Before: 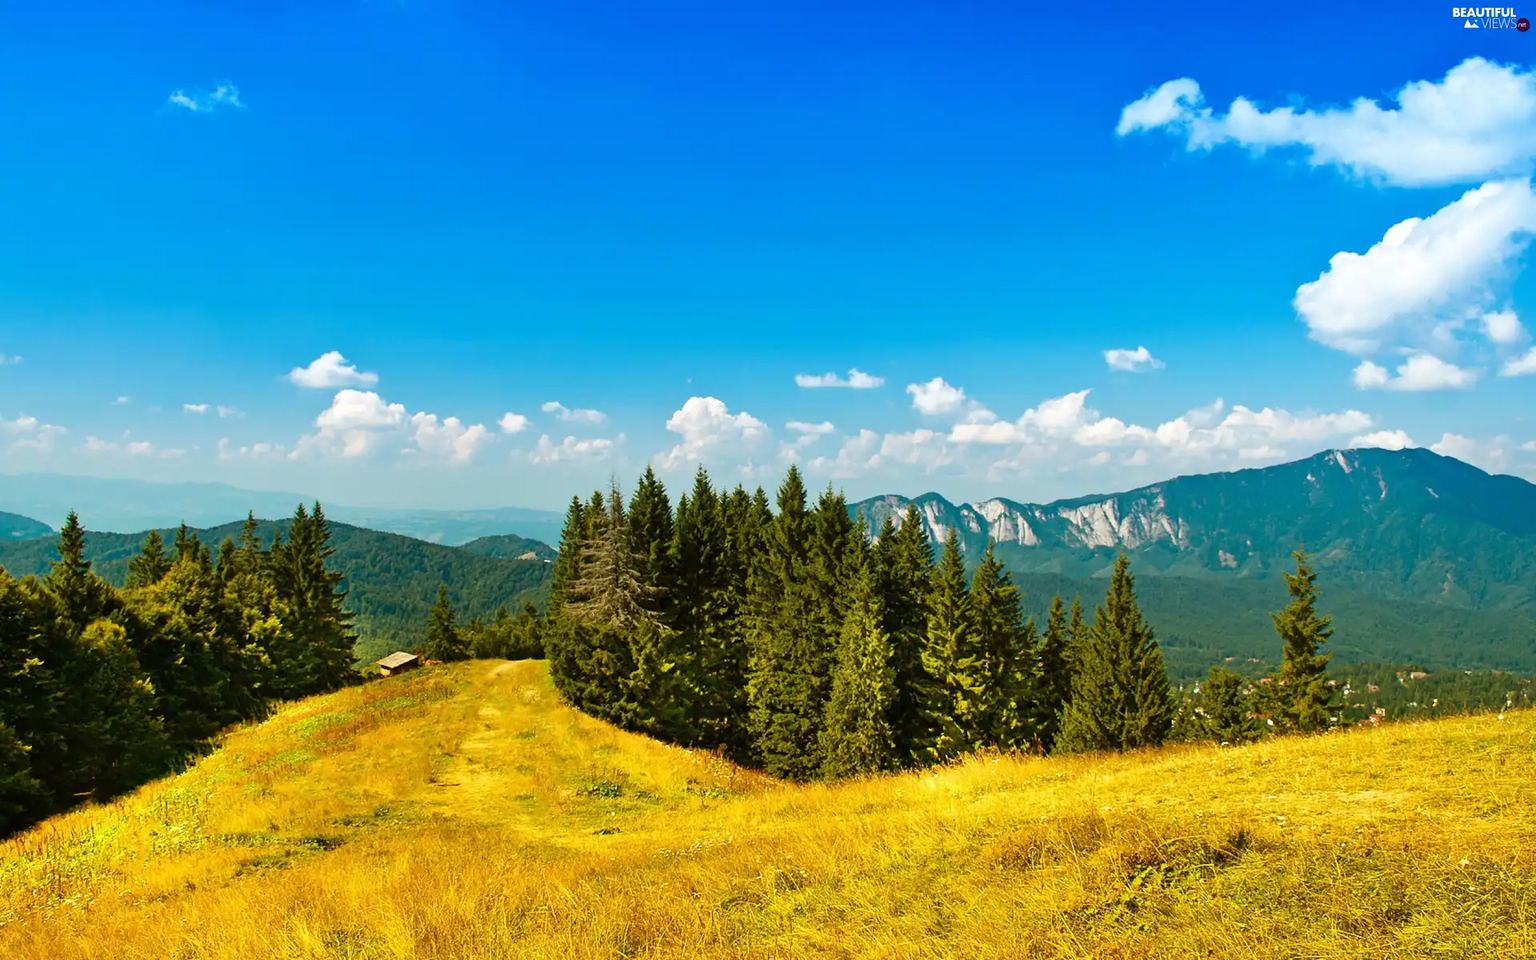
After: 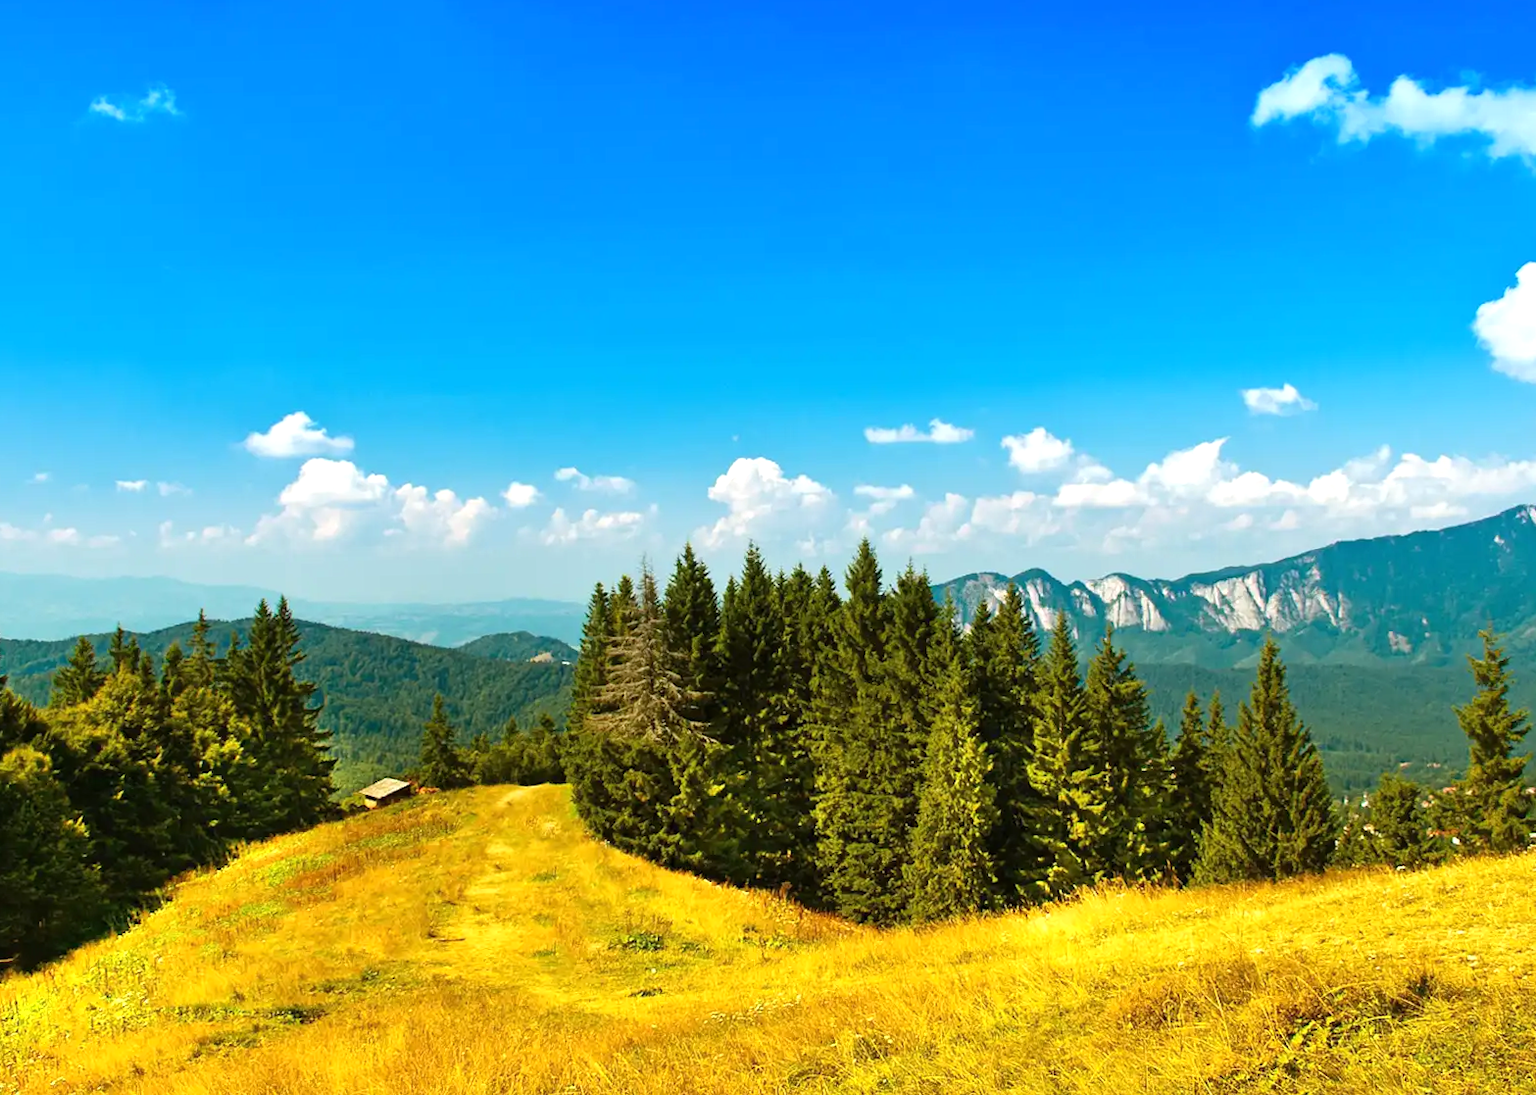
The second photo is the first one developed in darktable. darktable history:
exposure: black level correction 0, exposure 0.302 EV, compensate highlight preservation false
crop and rotate: angle 1.28°, left 4.141%, top 0.97%, right 11.31%, bottom 2.554%
